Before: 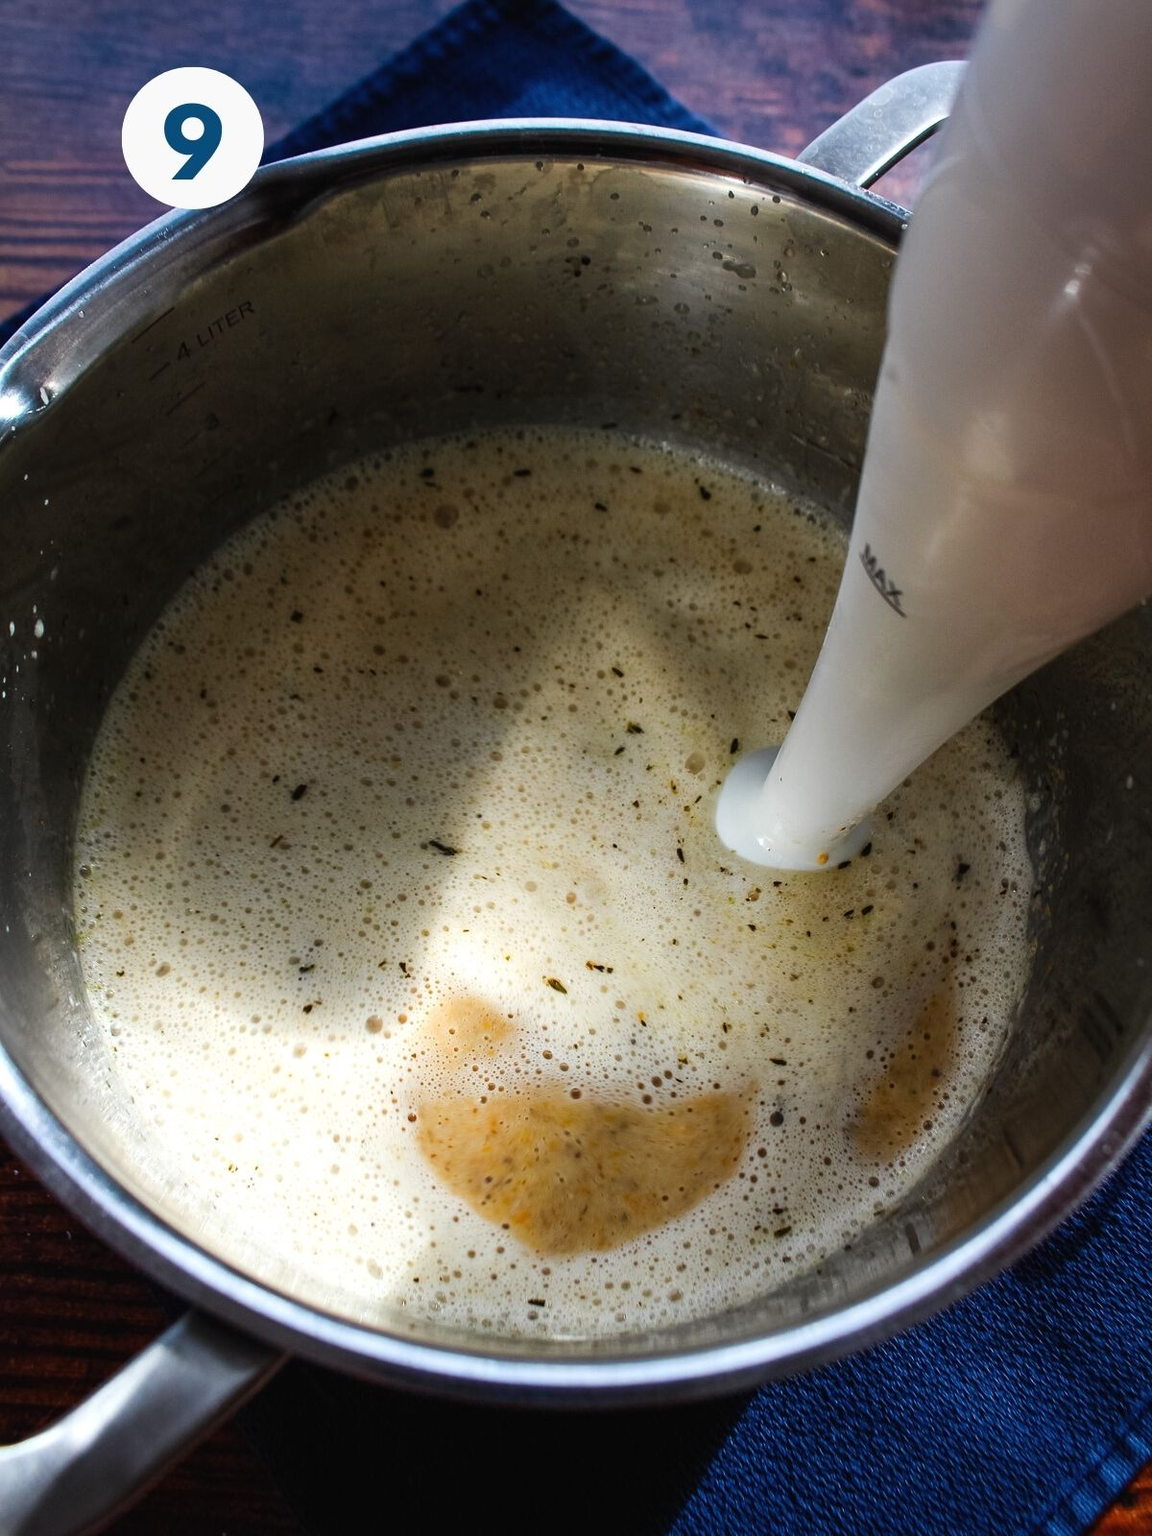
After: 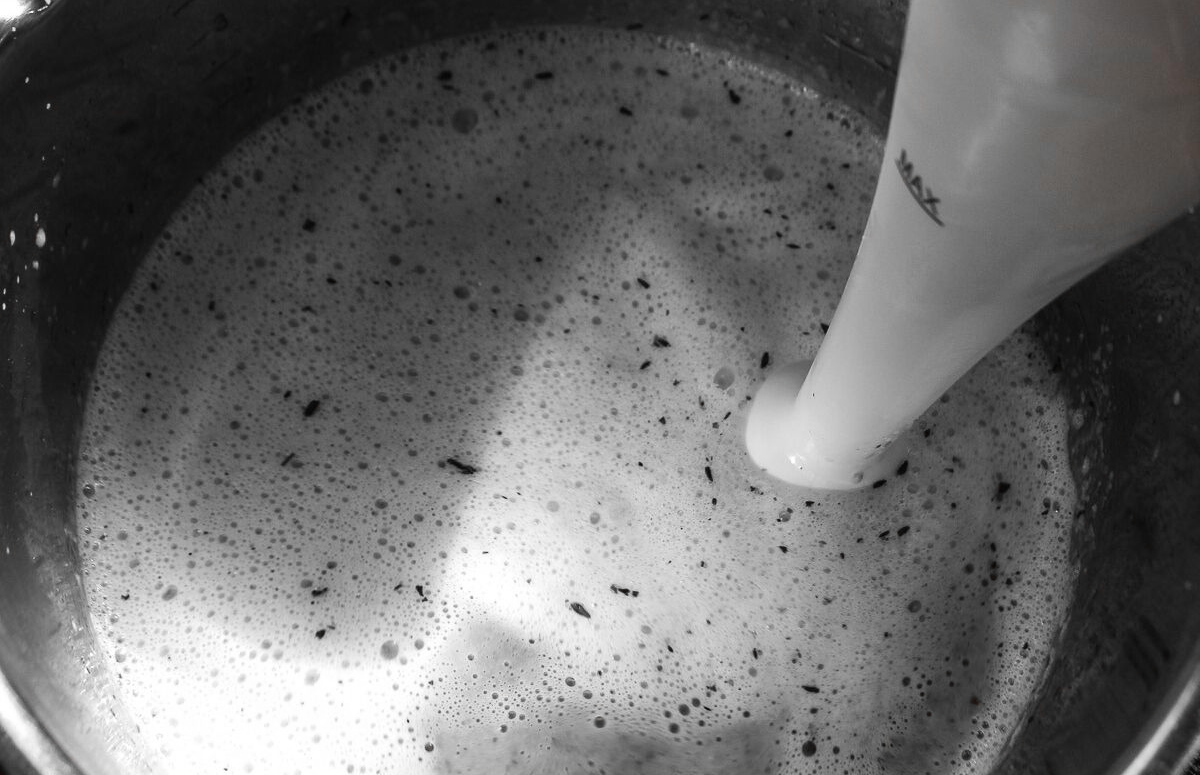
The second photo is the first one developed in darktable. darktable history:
crop and rotate: top 26.133%, bottom 25.372%
color zones: curves: ch1 [(0, 0.006) (0.094, 0.285) (0.171, 0.001) (0.429, 0.001) (0.571, 0.003) (0.714, 0.004) (0.857, 0.004) (1, 0.006)]
